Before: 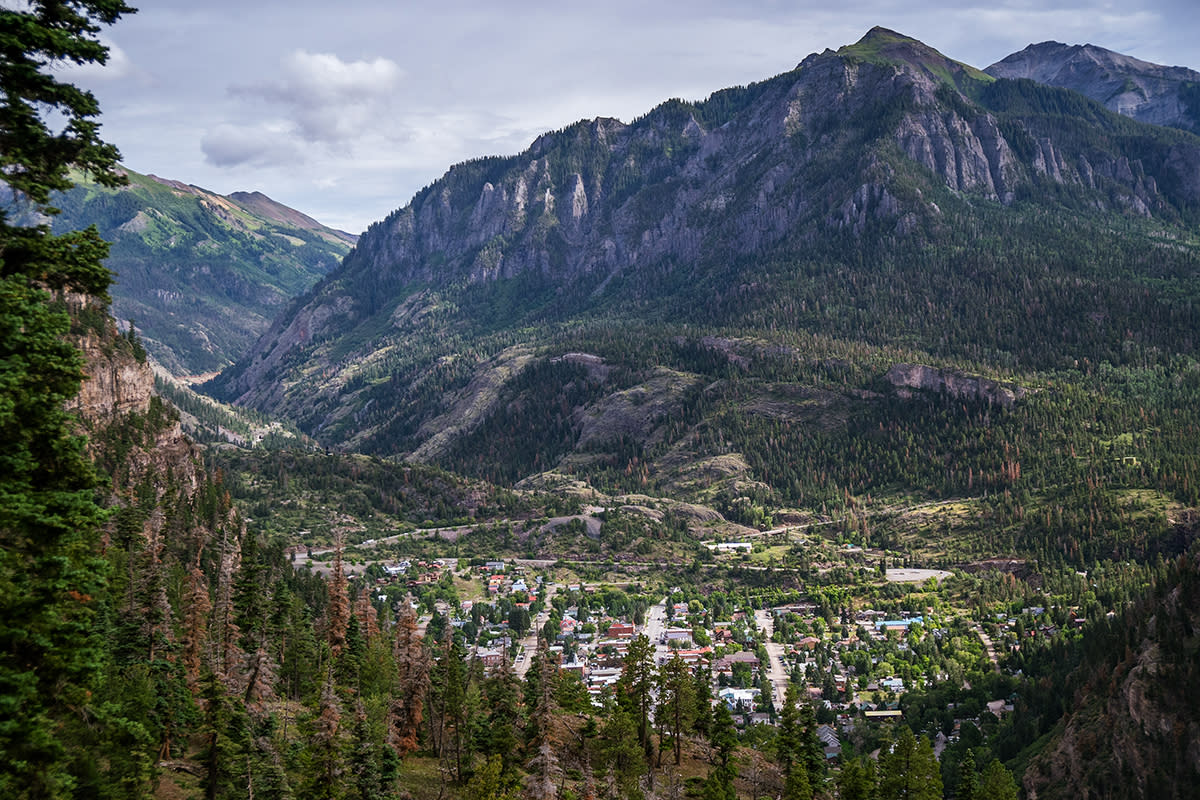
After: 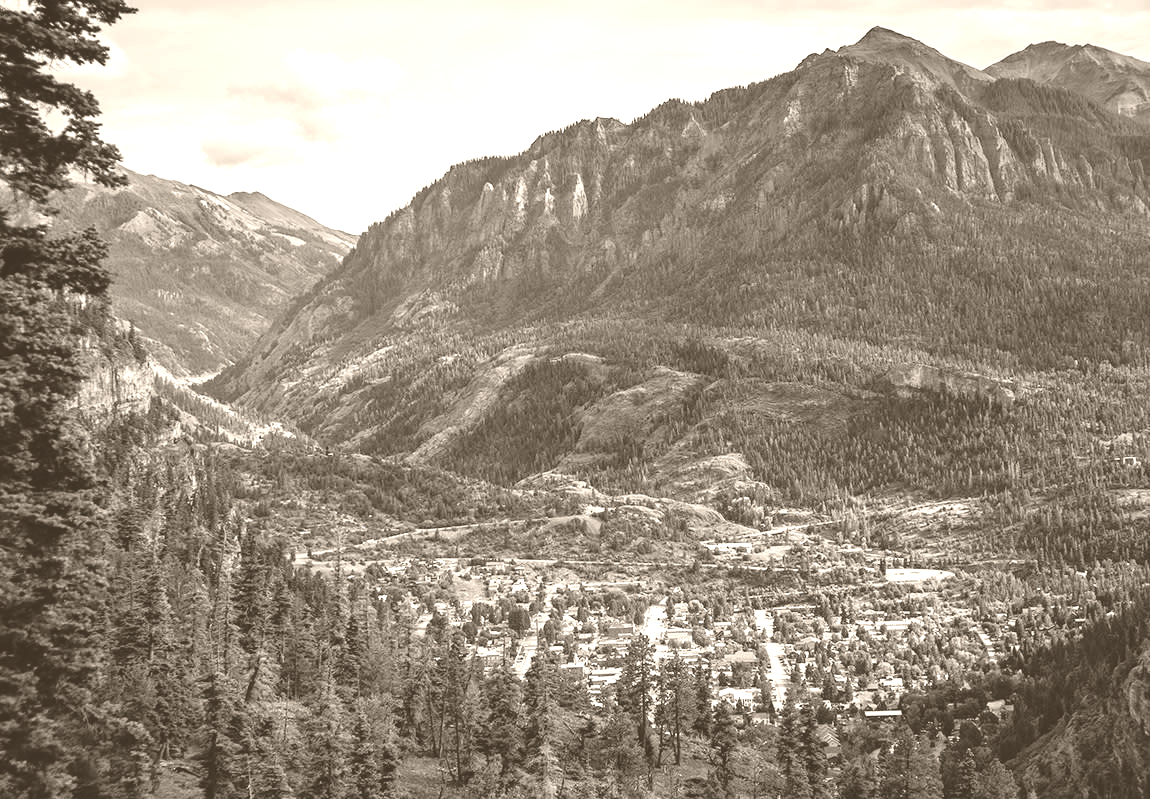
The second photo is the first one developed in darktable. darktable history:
crop: right 4.126%, bottom 0.031%
colorize: hue 34.49°, saturation 35.33%, source mix 100%, version 1
exposure: black level correction 0.009, exposure -0.159 EV, compensate highlight preservation false
color correction: highlights a* 15, highlights b* 31.55
